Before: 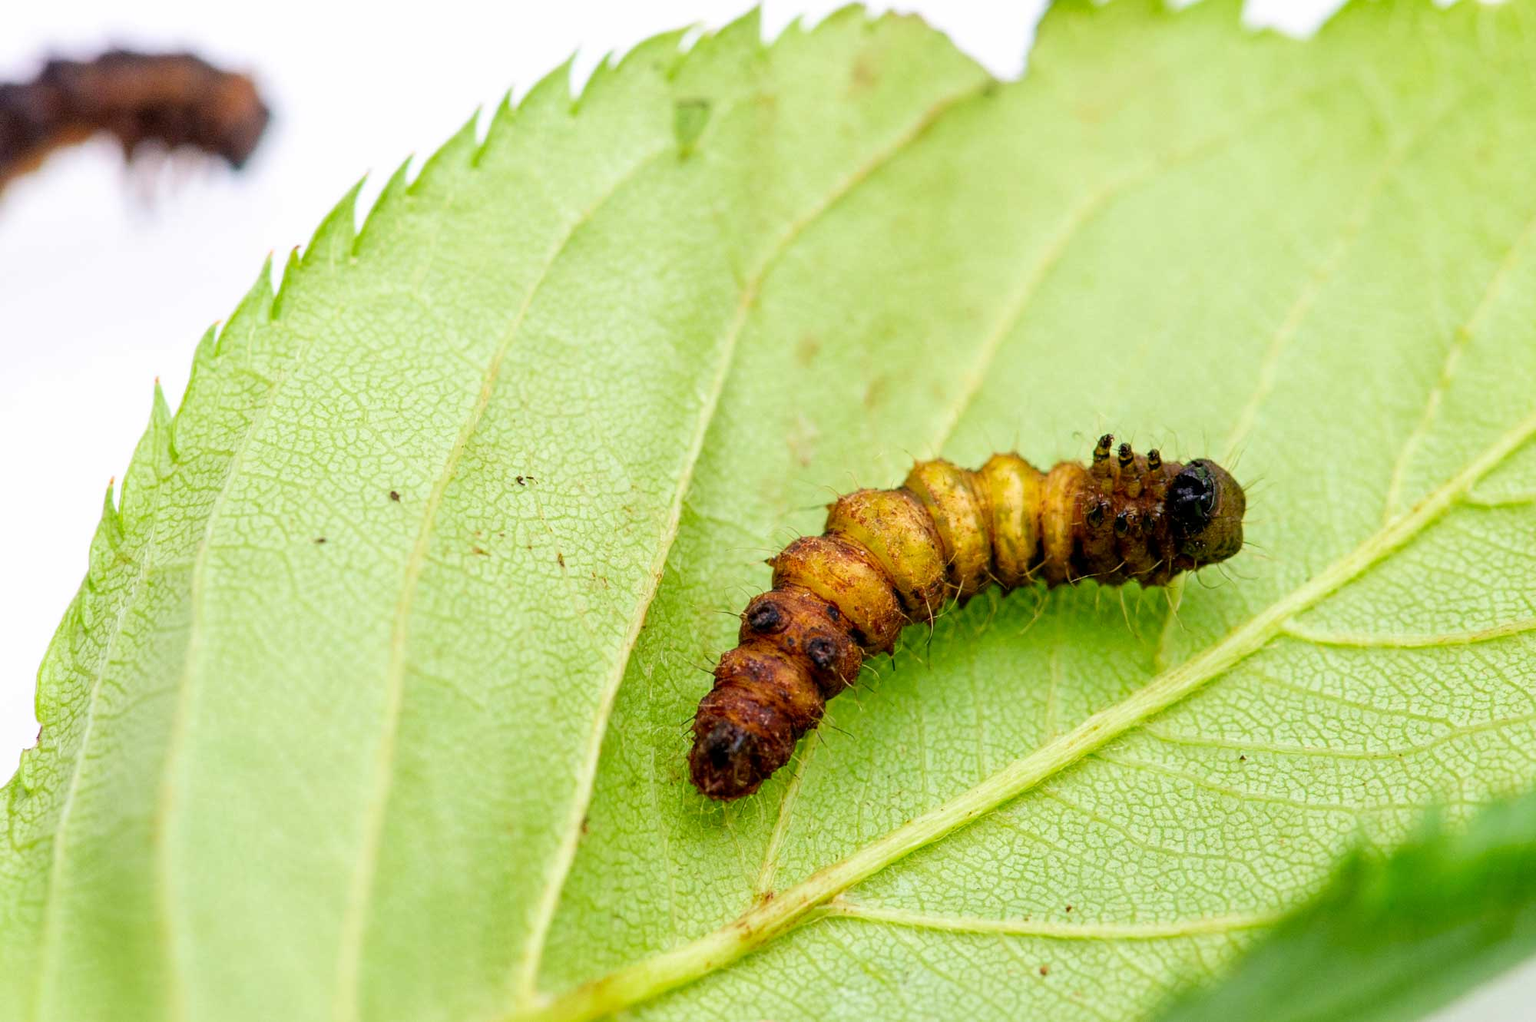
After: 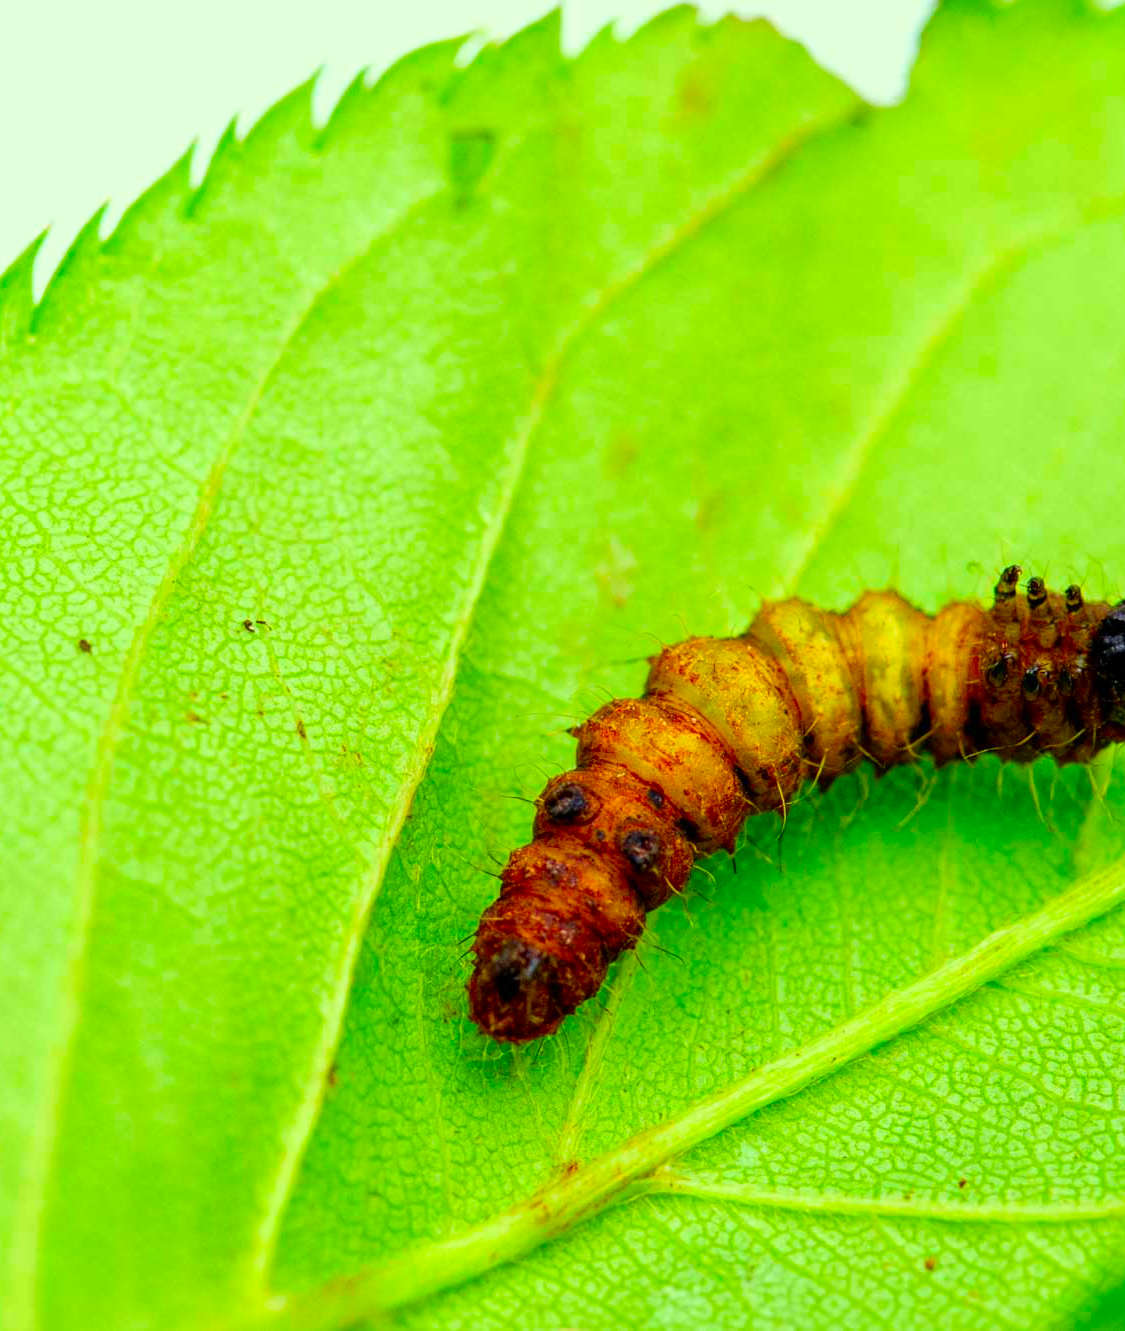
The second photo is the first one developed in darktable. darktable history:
crop: left 21.496%, right 22.254%
color correction: highlights a* -10.77, highlights b* 9.8, saturation 1.72
